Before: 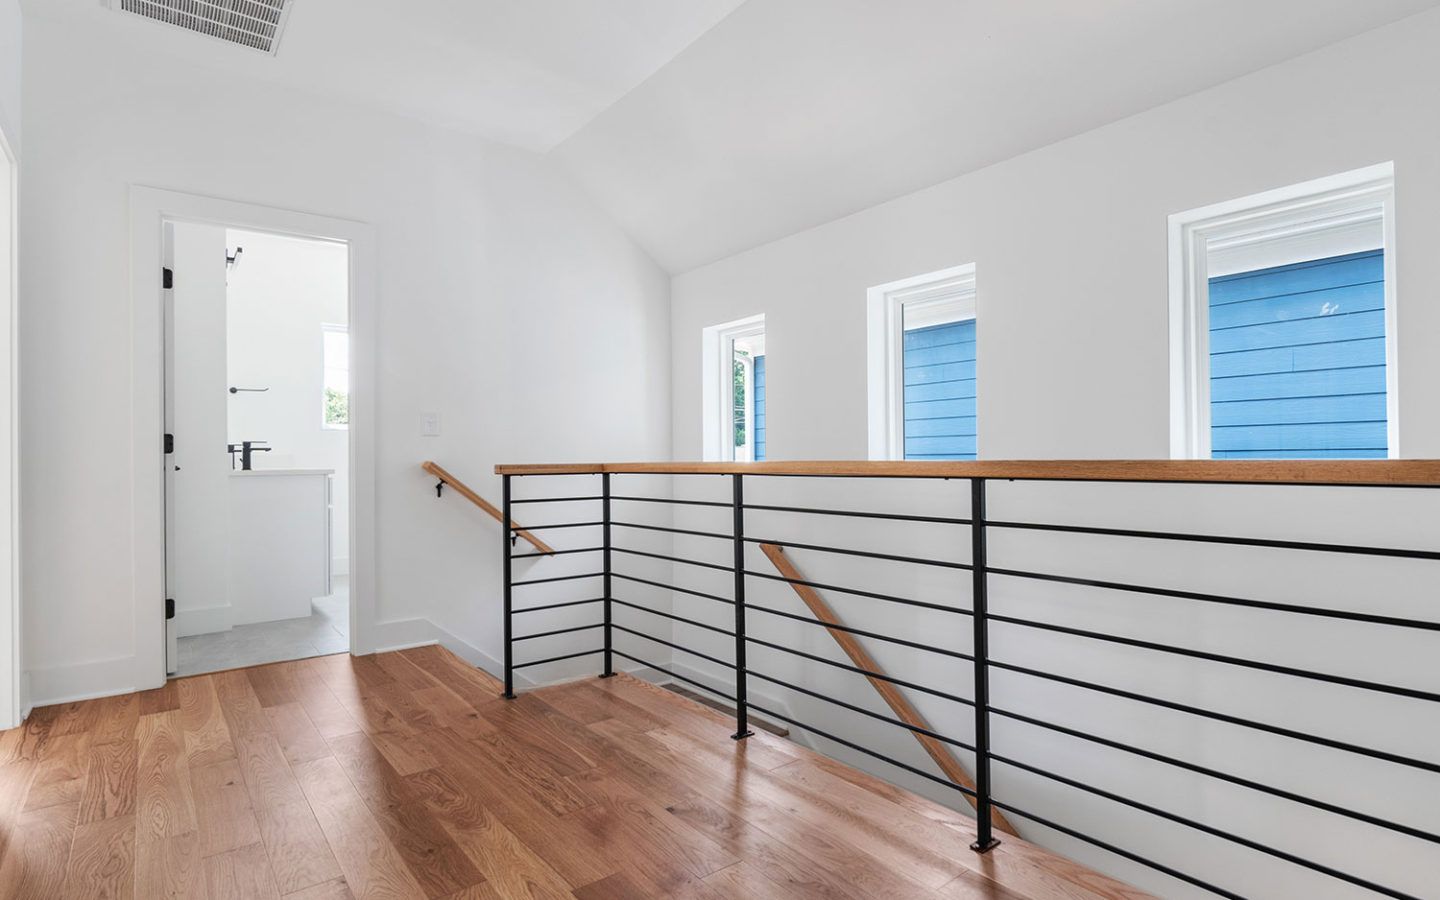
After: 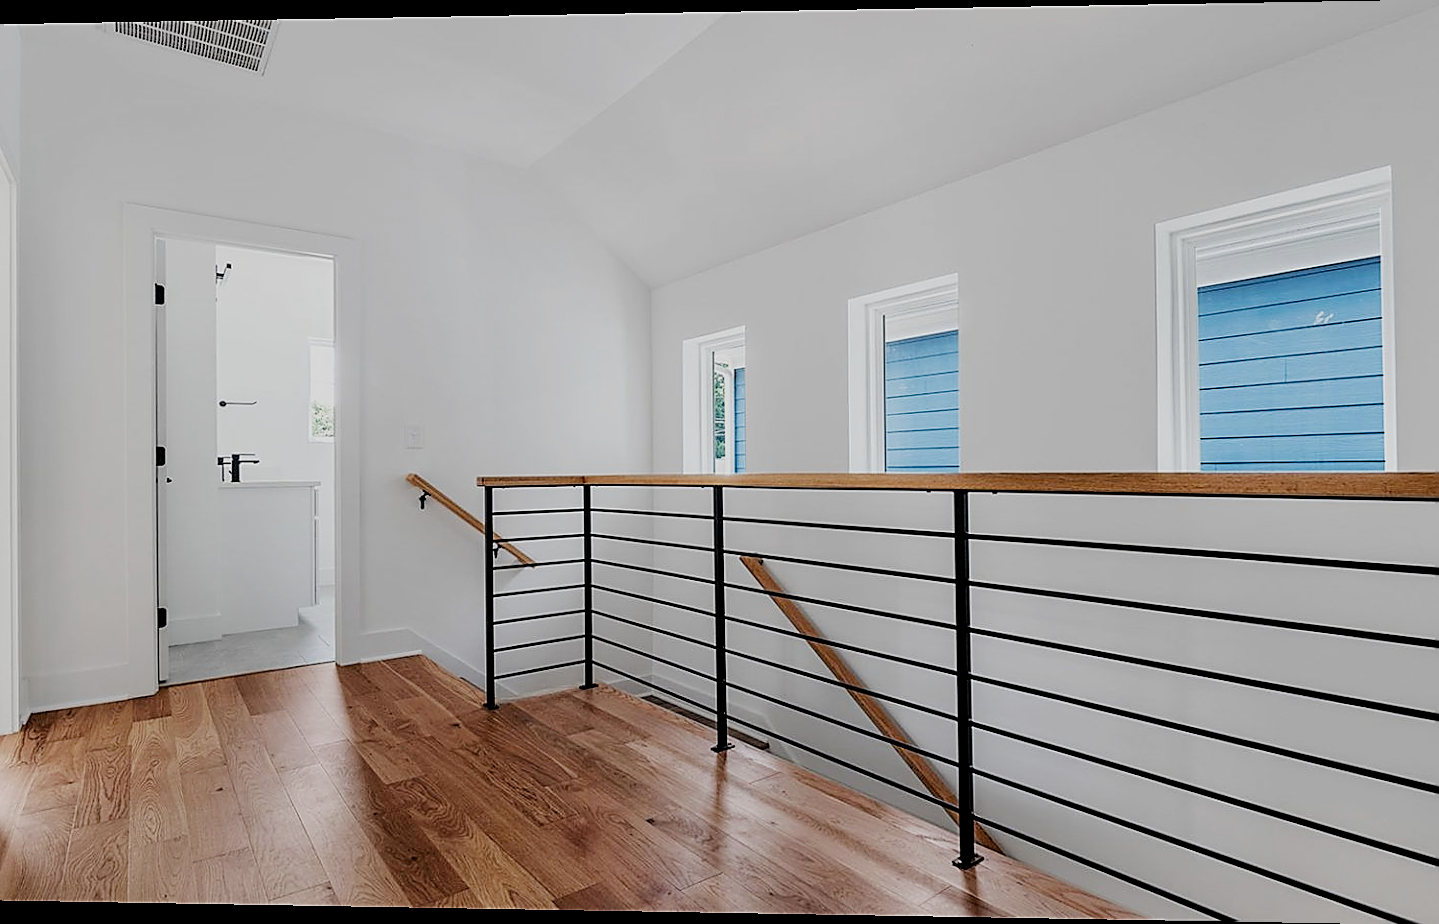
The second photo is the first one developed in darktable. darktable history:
tone equalizer: -8 EV -0.417 EV, -7 EV -0.389 EV, -6 EV -0.333 EV, -5 EV -0.222 EV, -3 EV 0.222 EV, -2 EV 0.333 EV, -1 EV 0.389 EV, +0 EV 0.417 EV, edges refinement/feathering 500, mask exposure compensation -1.25 EV, preserve details no
sharpen: radius 1.4, amount 1.25, threshold 0.7
filmic rgb: middle gray luminance 29%, black relative exposure -10.3 EV, white relative exposure 5.5 EV, threshold 6 EV, target black luminance 0%, hardness 3.95, latitude 2.04%, contrast 1.132, highlights saturation mix 5%, shadows ↔ highlights balance 15.11%, add noise in highlights 0, preserve chrominance no, color science v3 (2019), use custom middle-gray values true, iterations of high-quality reconstruction 0, contrast in highlights soft, enable highlight reconstruction true
rotate and perspective: lens shift (horizontal) -0.055, automatic cropping off
